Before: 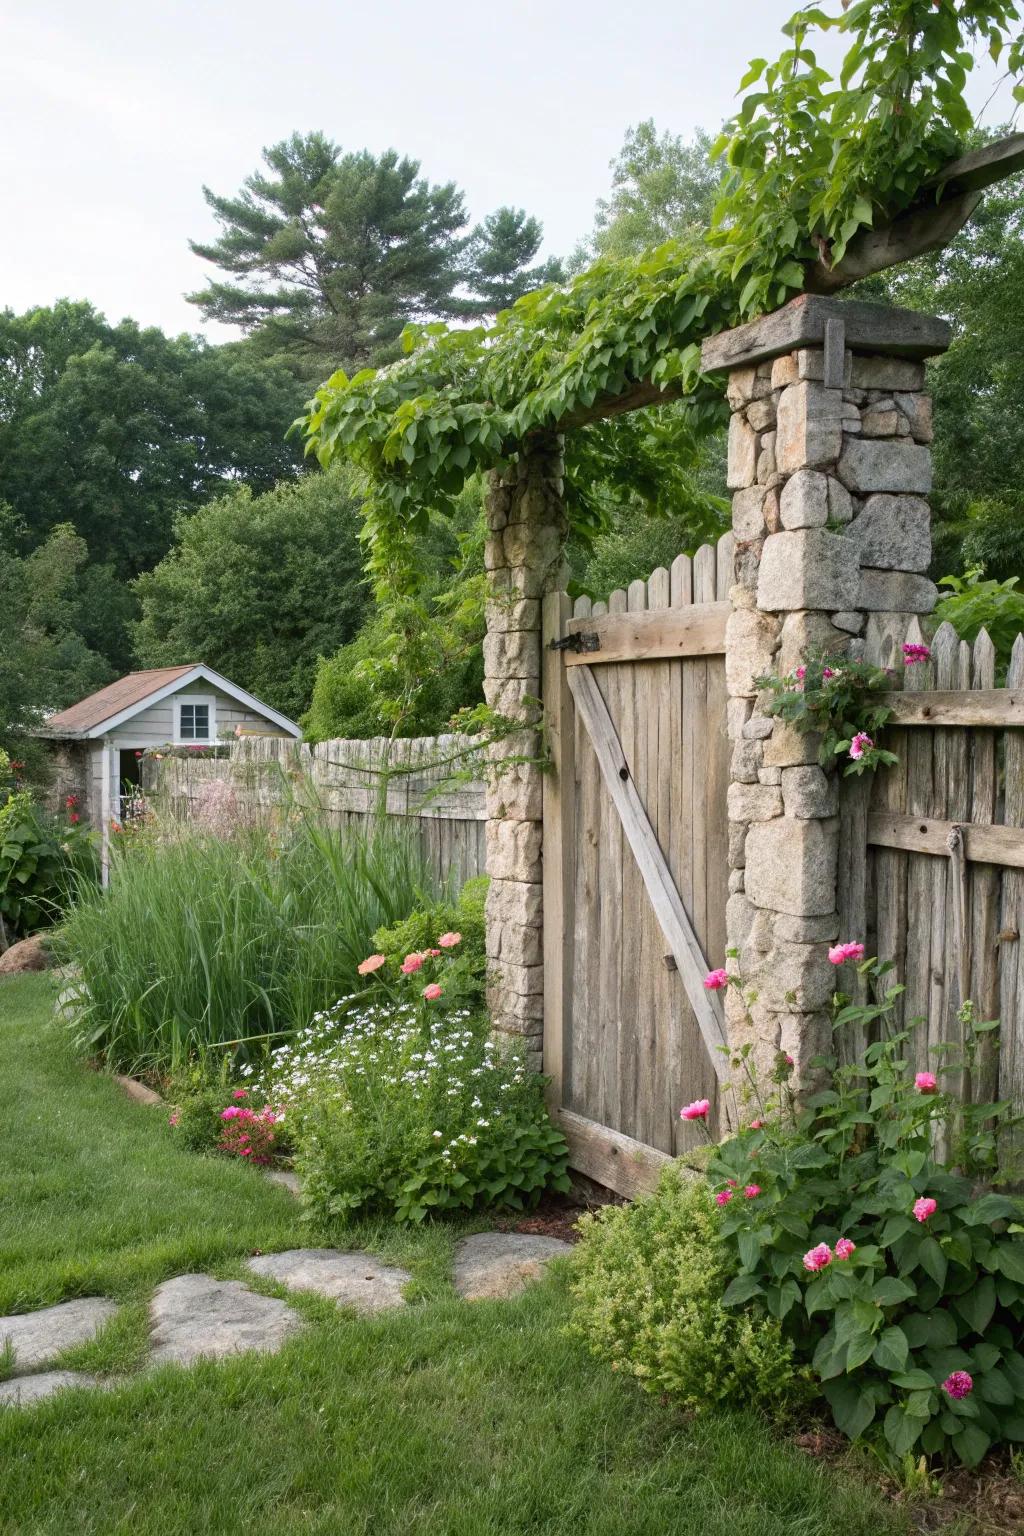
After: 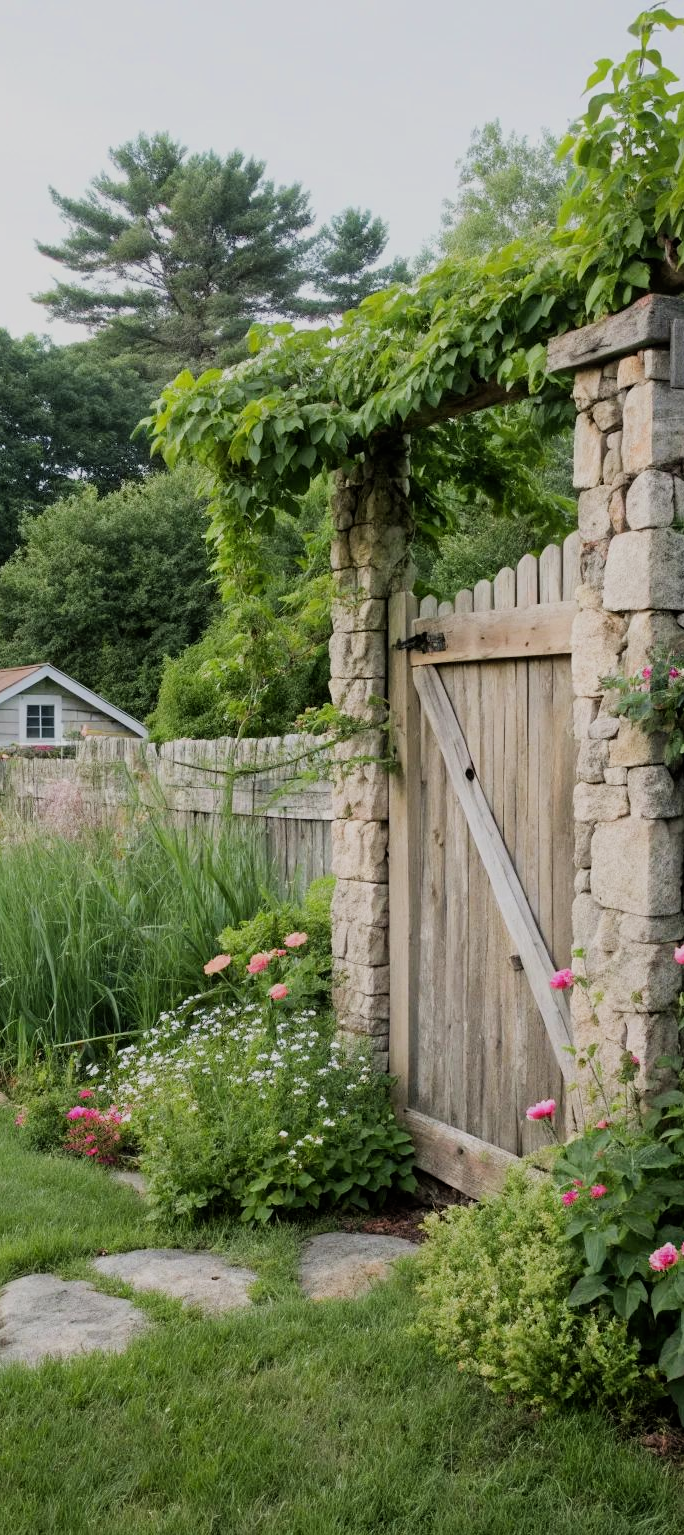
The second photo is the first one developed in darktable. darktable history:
crop and rotate: left 15.064%, right 18.114%
filmic rgb: black relative exposure -7.65 EV, white relative exposure 4.56 EV, hardness 3.61, contrast 1.057
